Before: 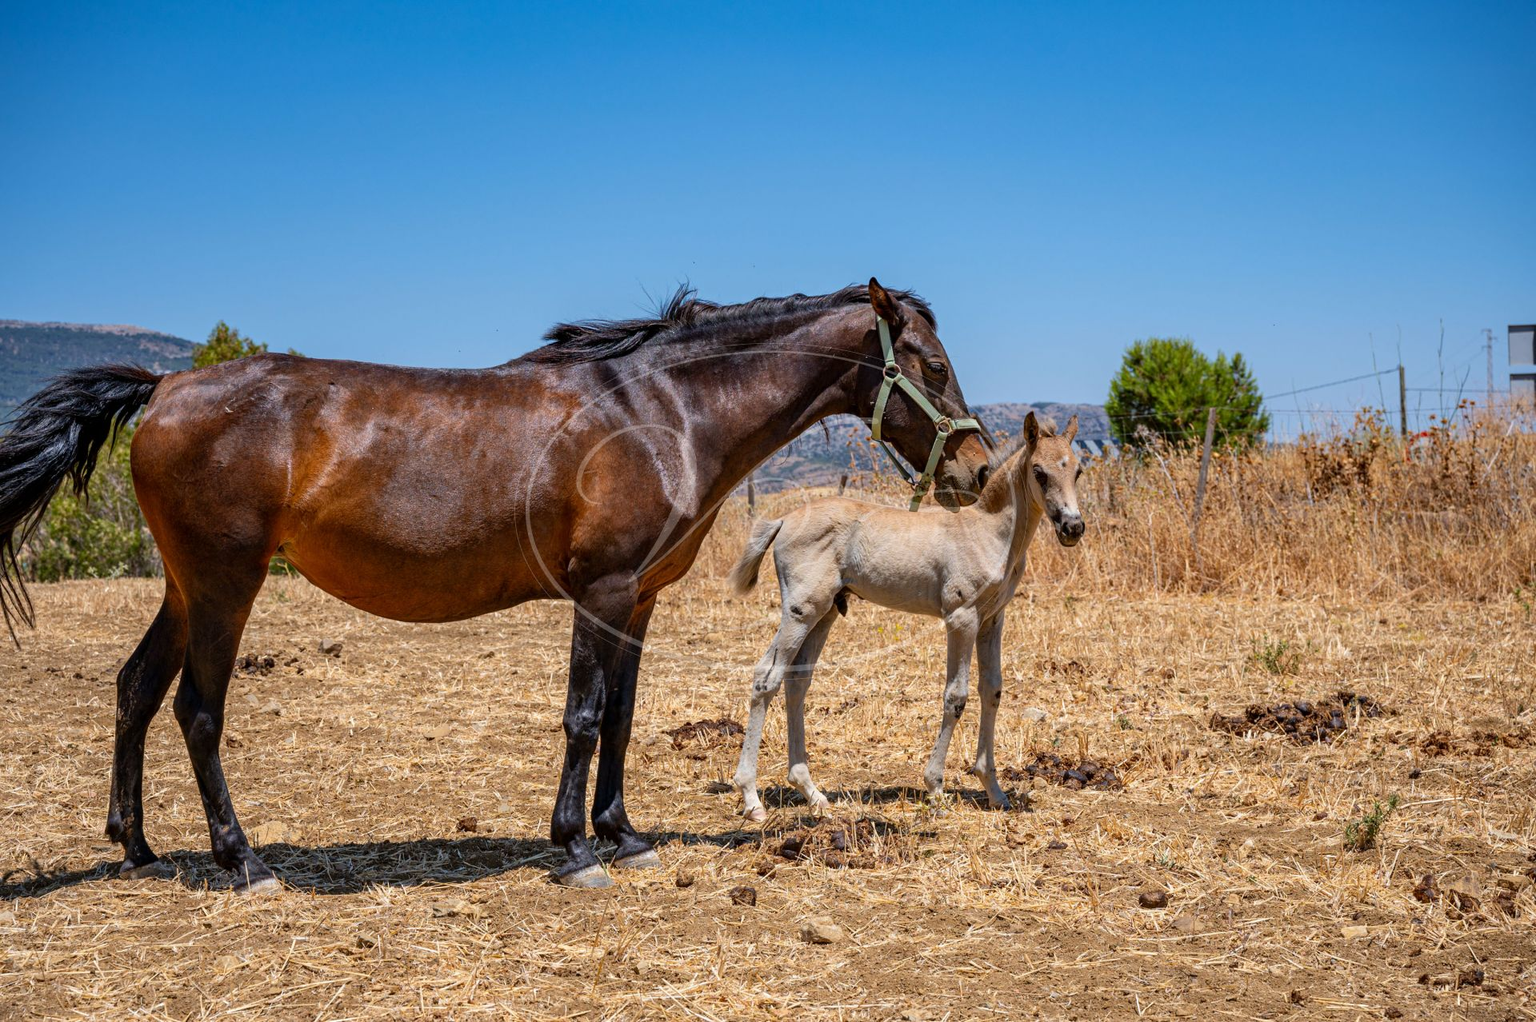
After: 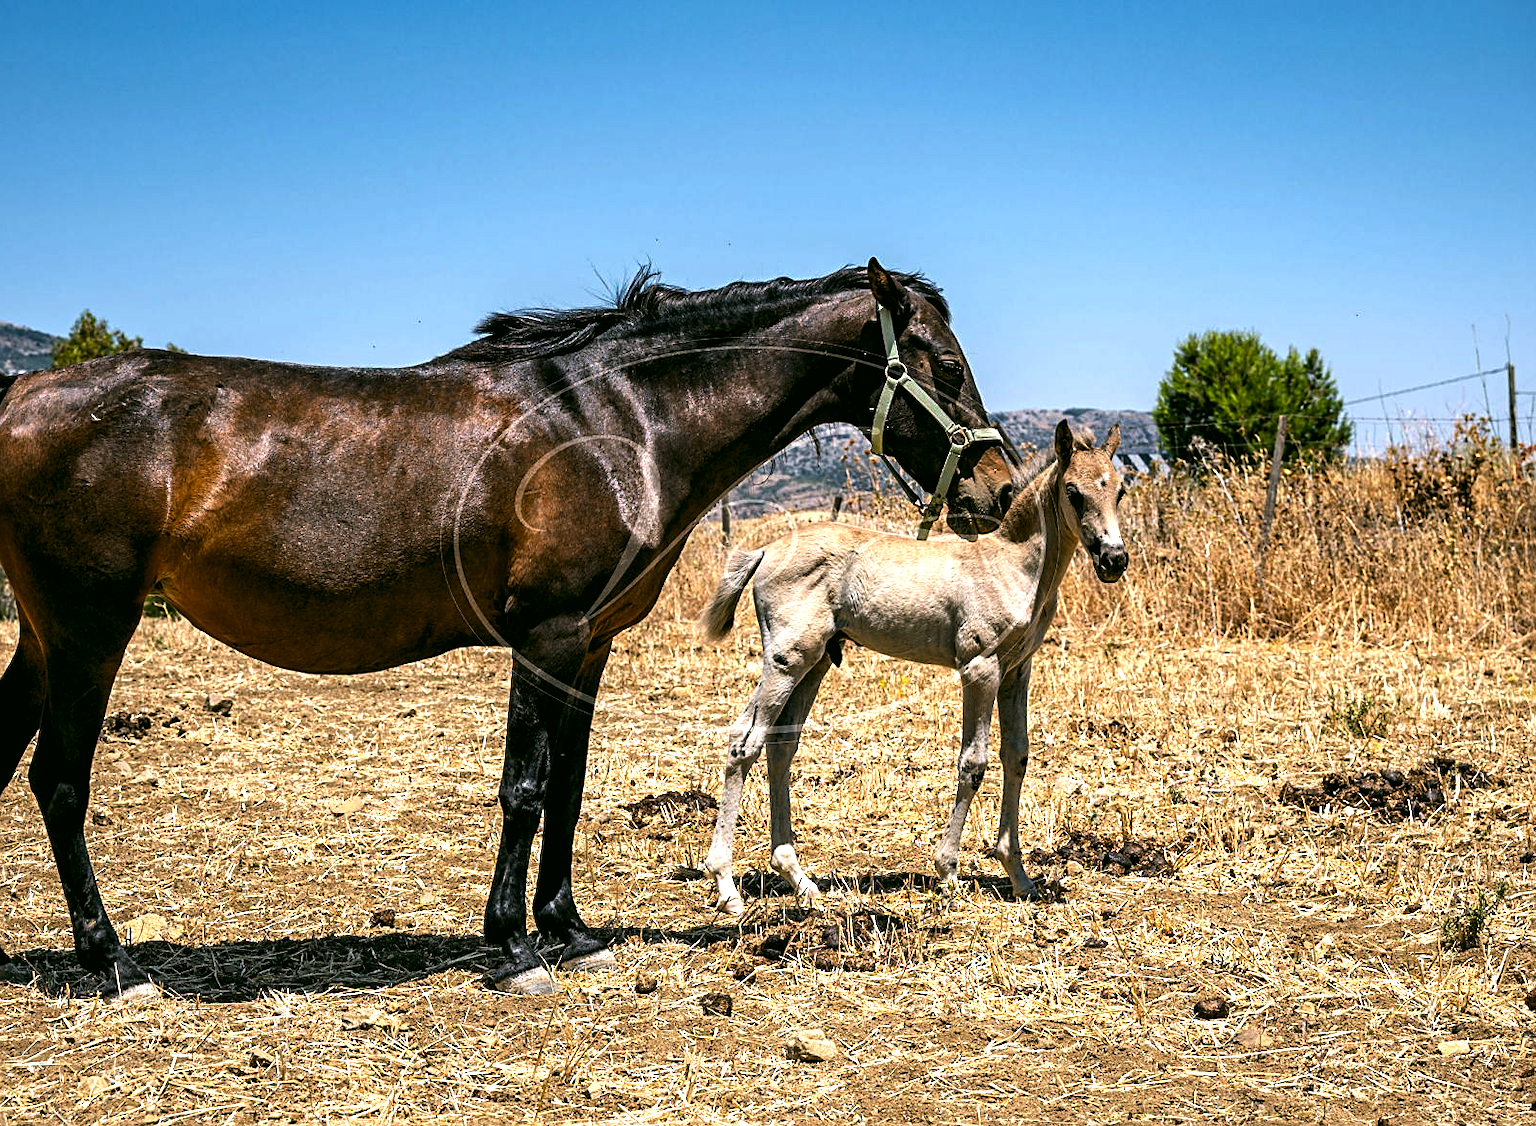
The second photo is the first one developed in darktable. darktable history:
crop: left 9.765%, top 6.322%, right 7.331%, bottom 2.351%
color correction: highlights a* 4, highlights b* 4.94, shadows a* -8.03, shadows b* 4.83
sharpen: on, module defaults
levels: levels [0.044, 0.475, 0.791]
